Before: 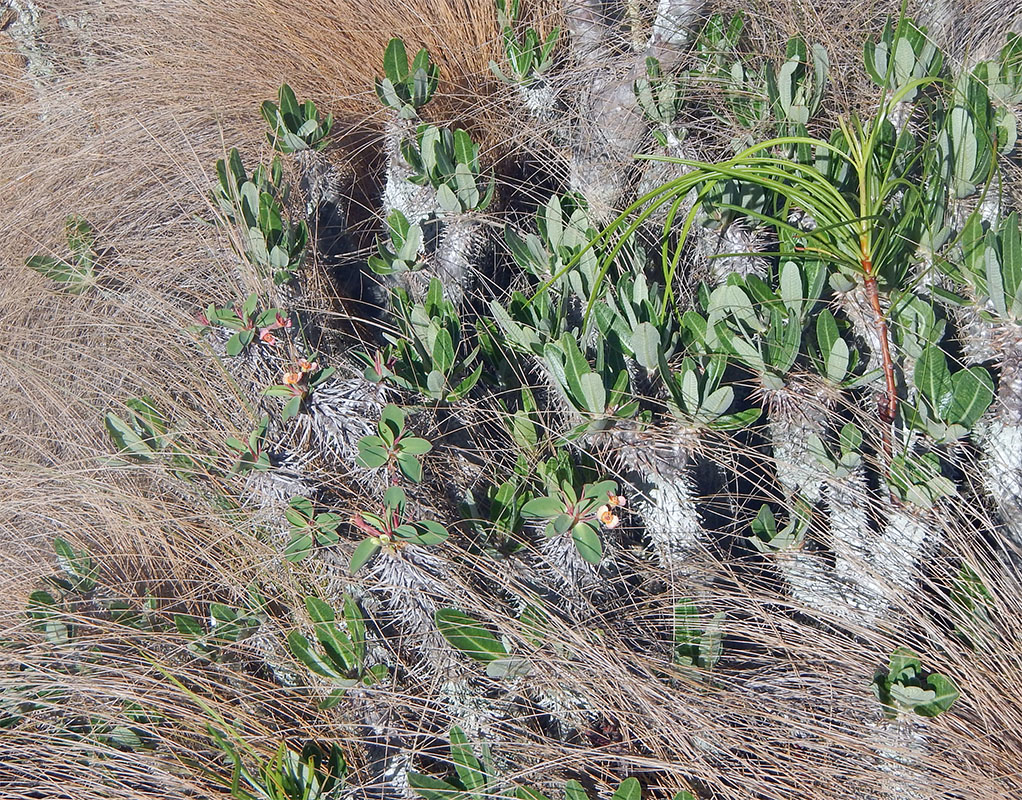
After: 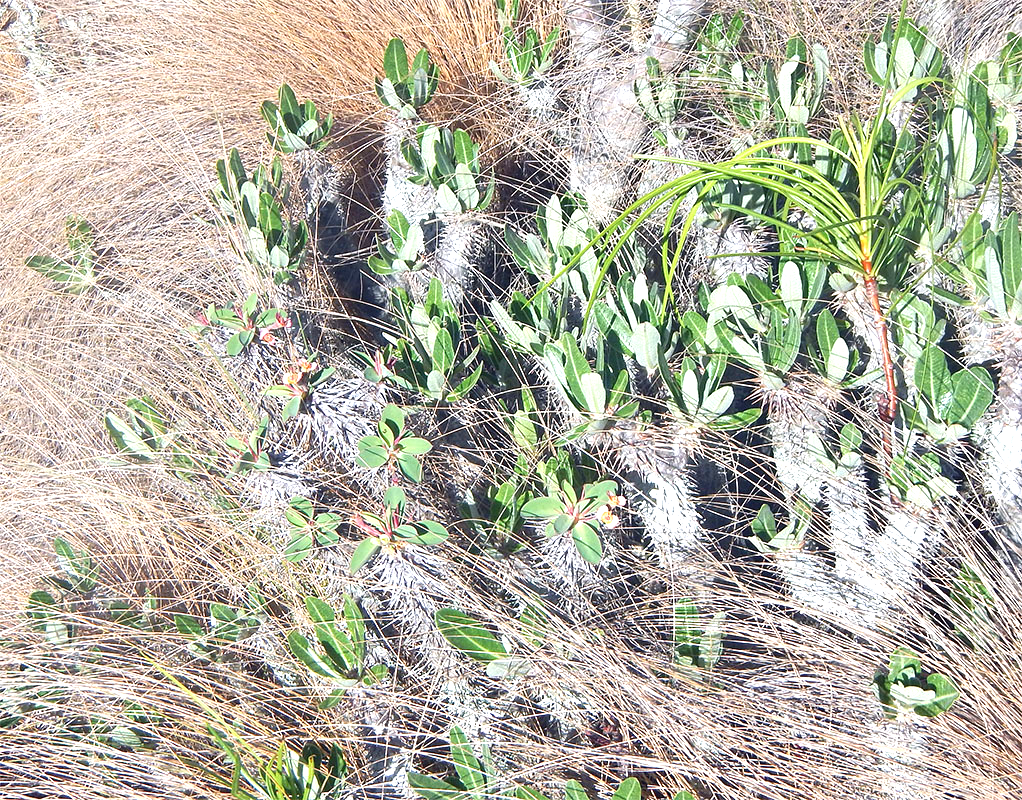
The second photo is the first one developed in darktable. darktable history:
exposure: black level correction 0, exposure 1.107 EV, compensate exposure bias true, compensate highlight preservation false
